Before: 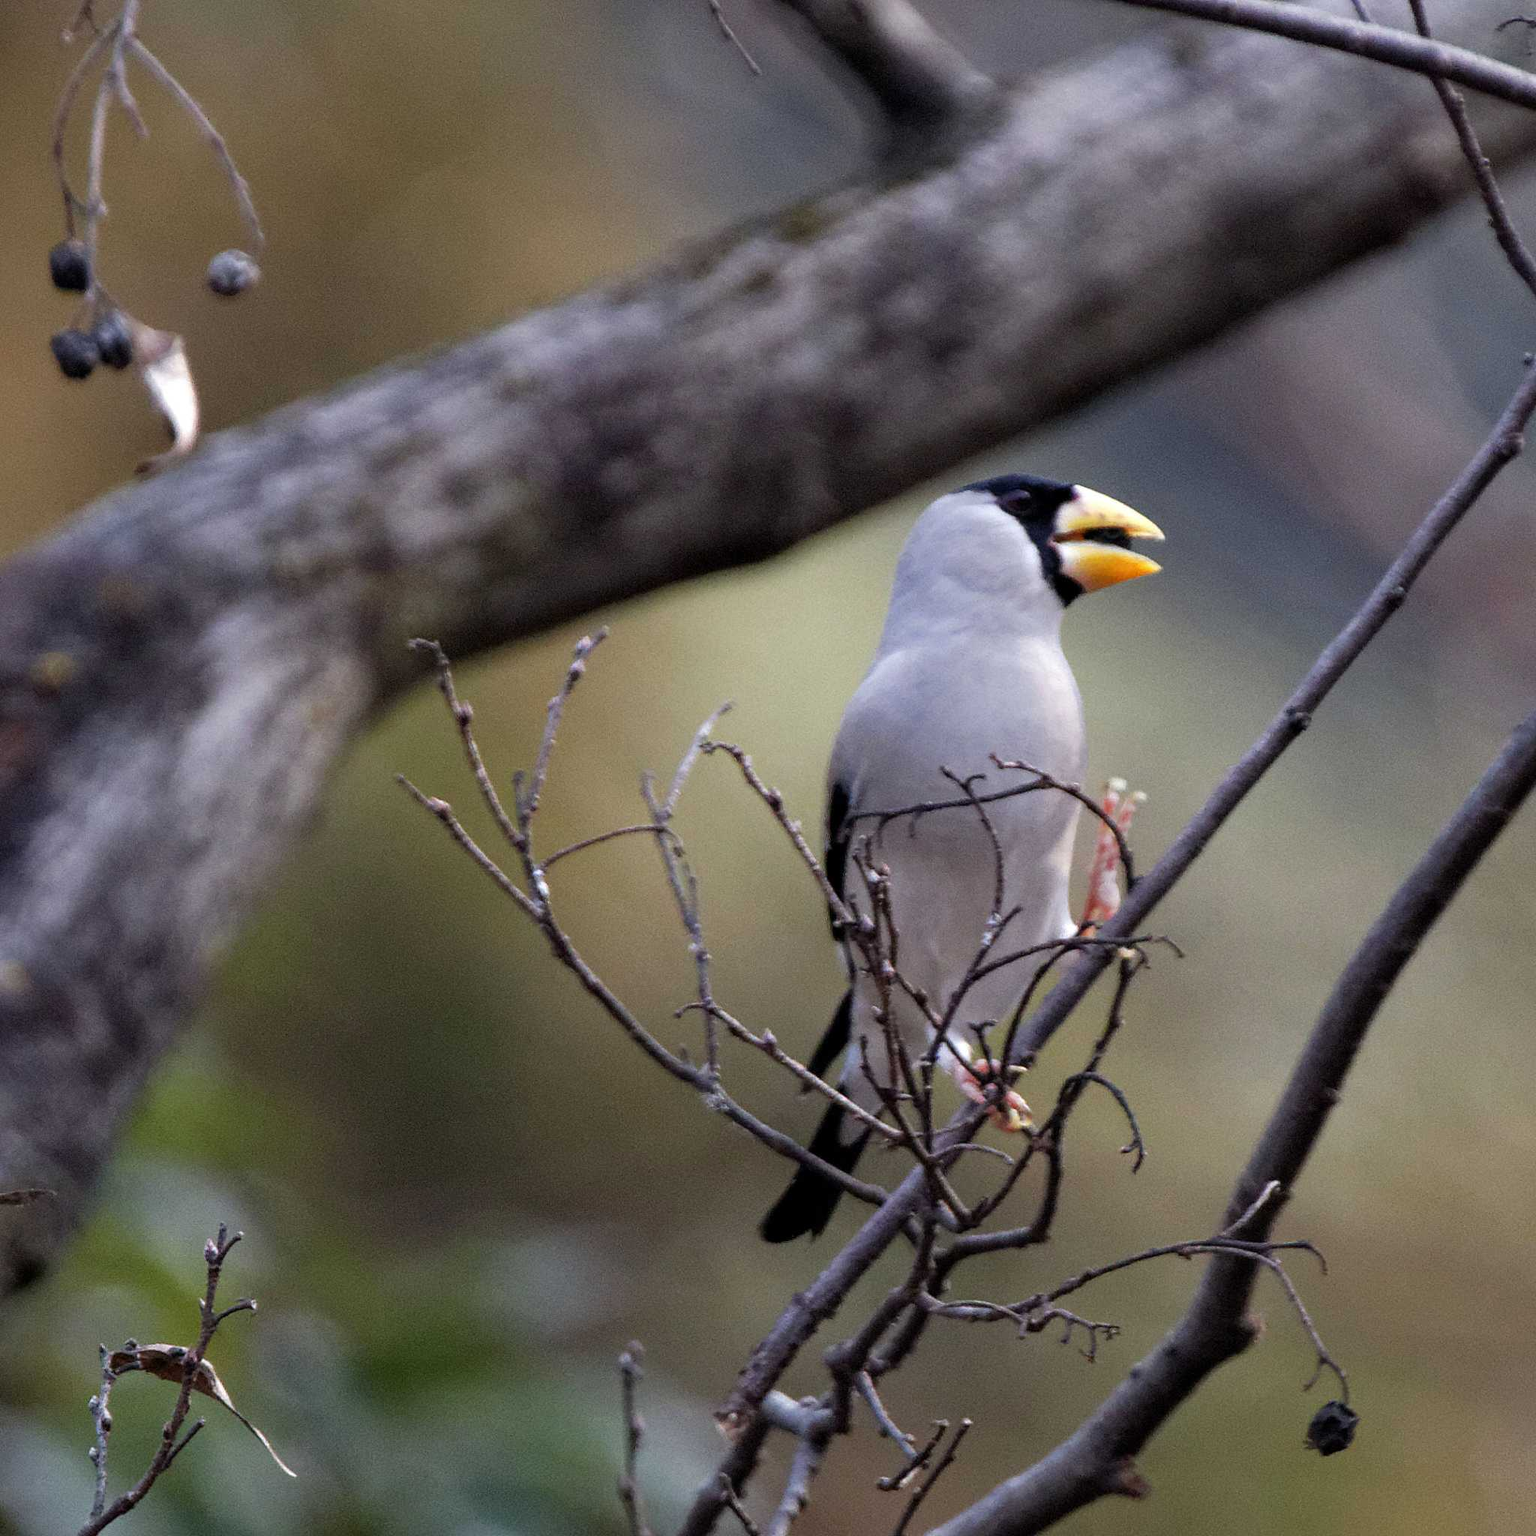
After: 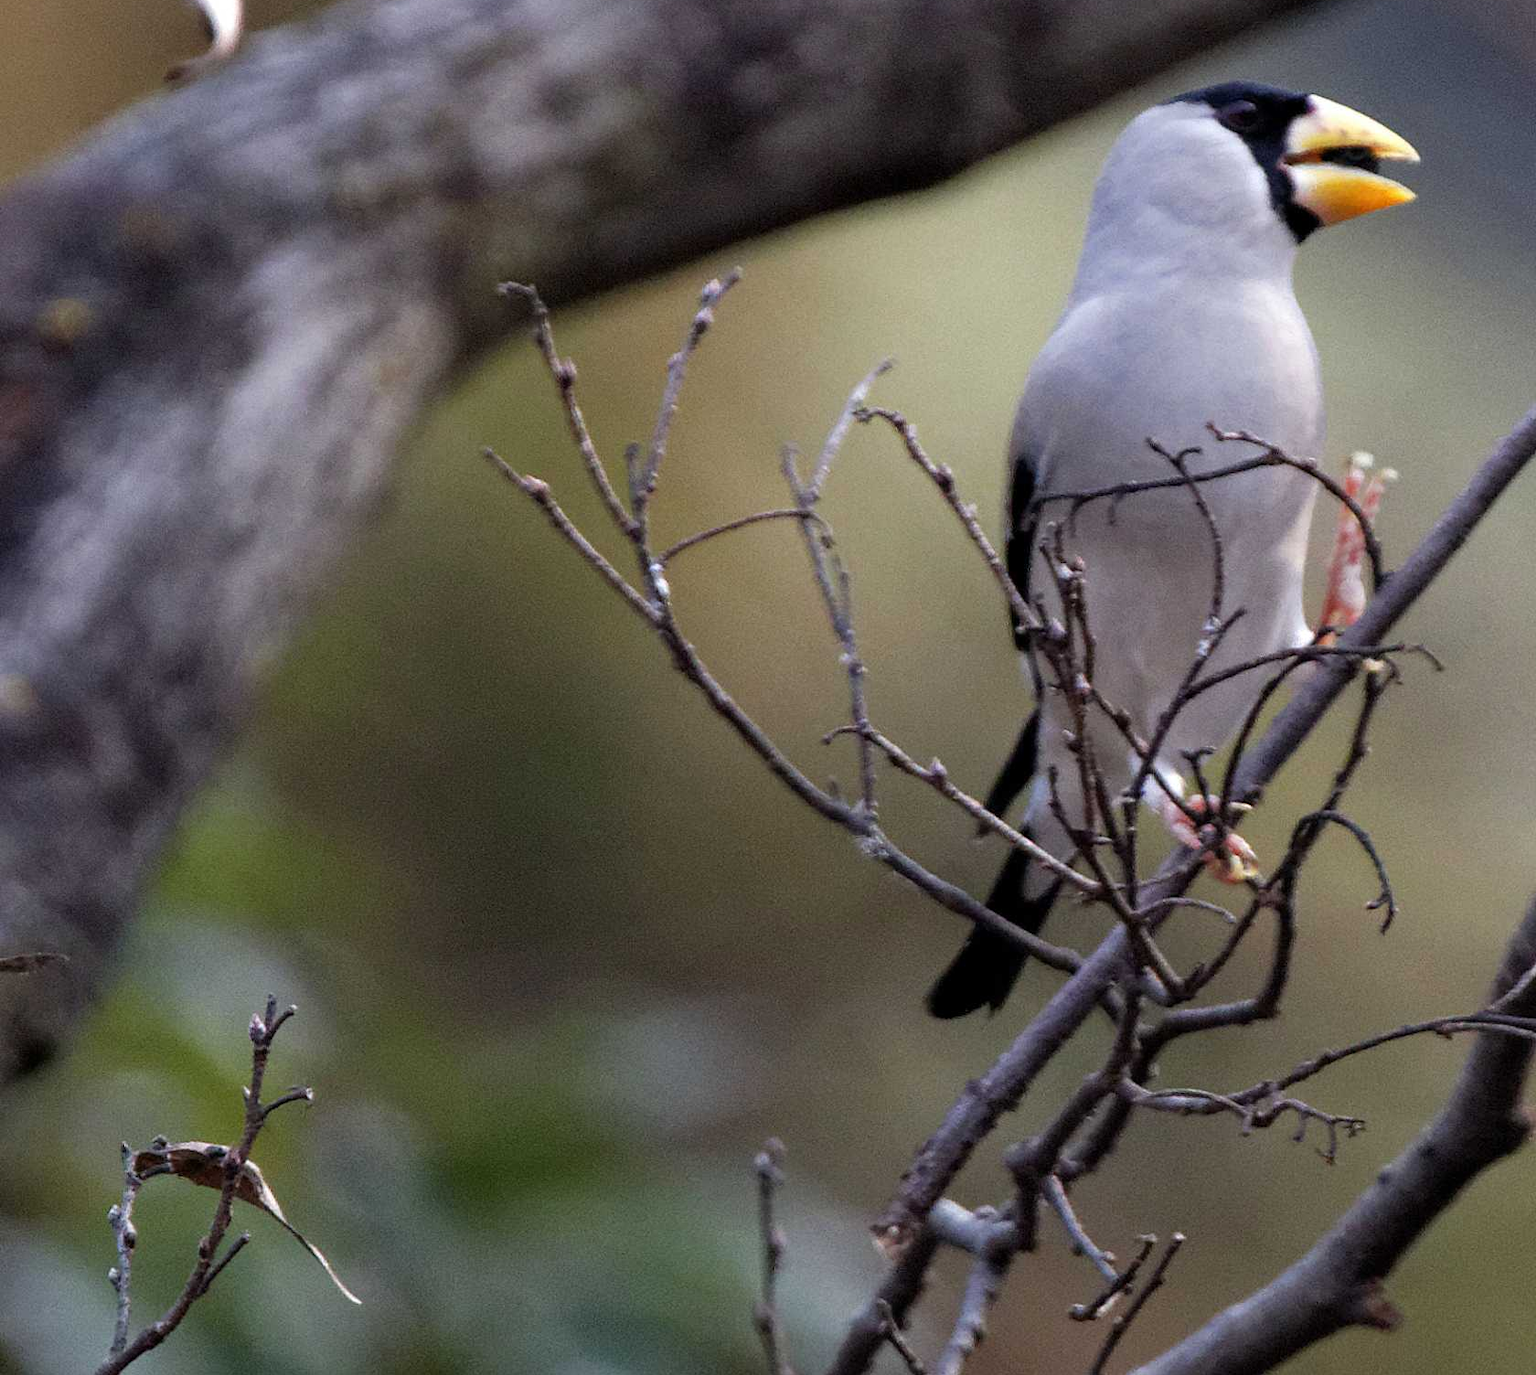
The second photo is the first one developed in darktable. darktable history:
crop: top 26.531%, right 17.959%
tone equalizer: -7 EV 0.13 EV, smoothing diameter 25%, edges refinement/feathering 10, preserve details guided filter
